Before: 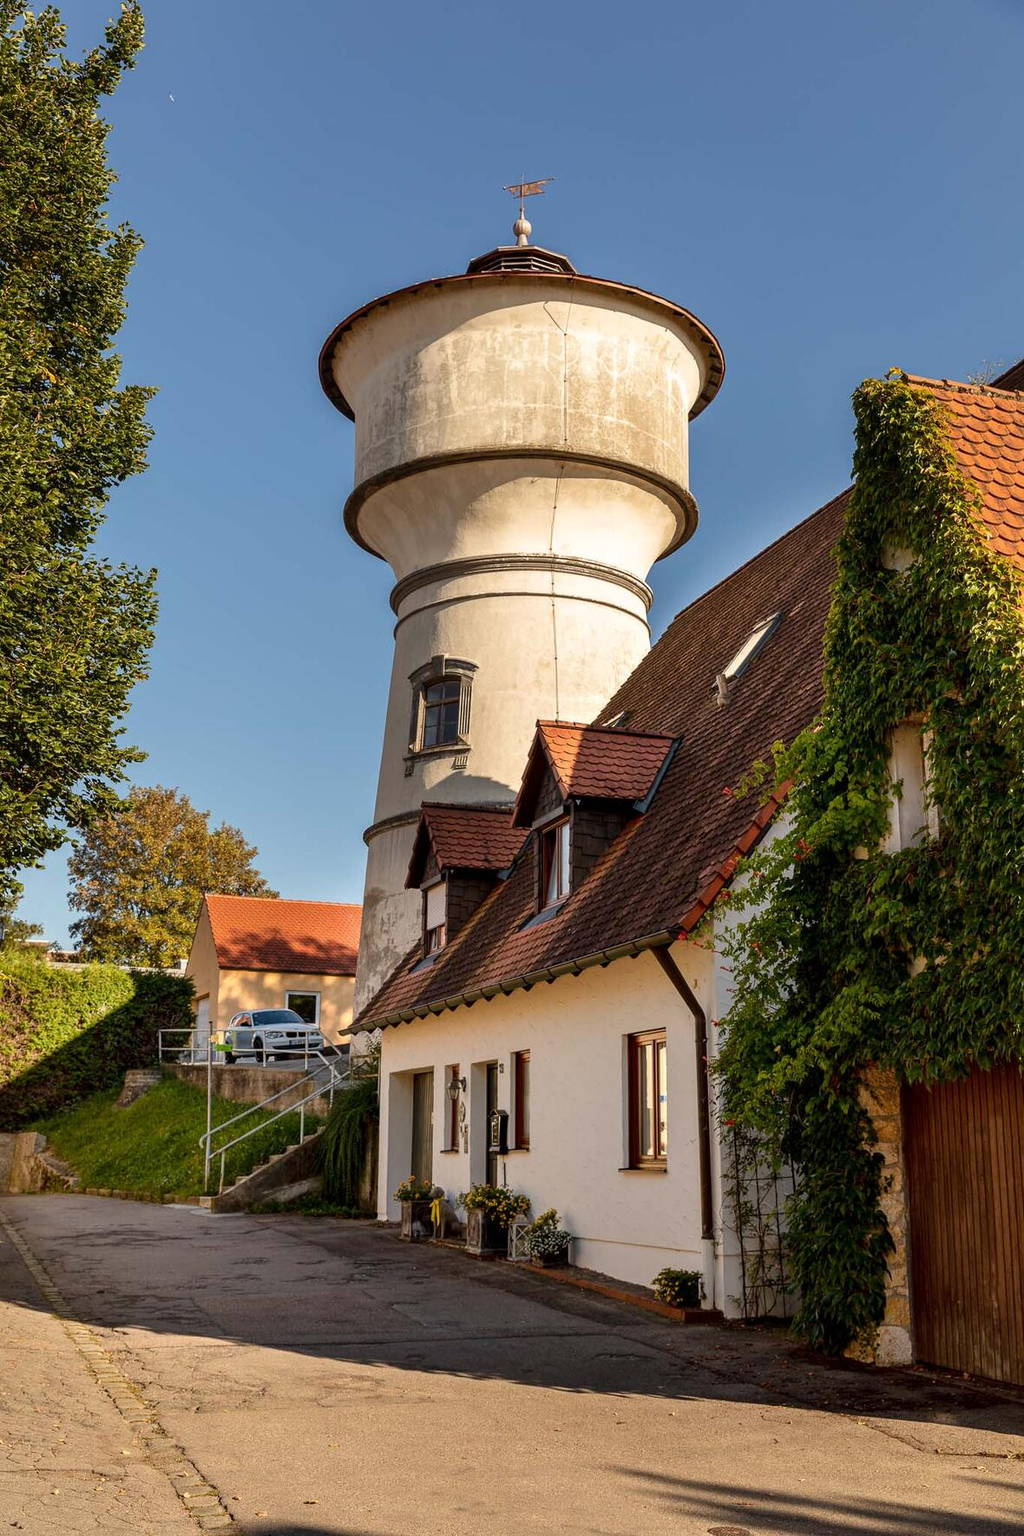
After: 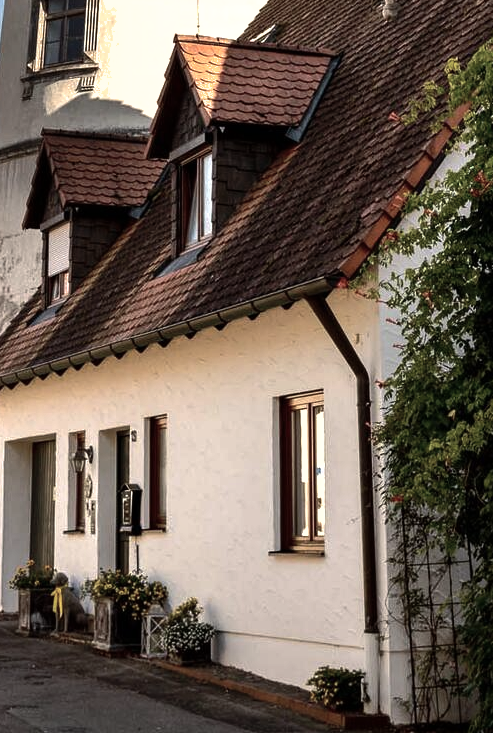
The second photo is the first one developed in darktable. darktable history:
crop: left 37.677%, top 44.939%, right 20.541%, bottom 13.6%
contrast brightness saturation: contrast 0.104, saturation -0.379
shadows and highlights: on, module defaults
tone equalizer: -8 EV -1.1 EV, -7 EV -1.04 EV, -6 EV -0.846 EV, -5 EV -0.609 EV, -3 EV 0.567 EV, -2 EV 0.867 EV, -1 EV 1.01 EV, +0 EV 1.08 EV, edges refinement/feathering 500, mask exposure compensation -1.57 EV, preserve details no
